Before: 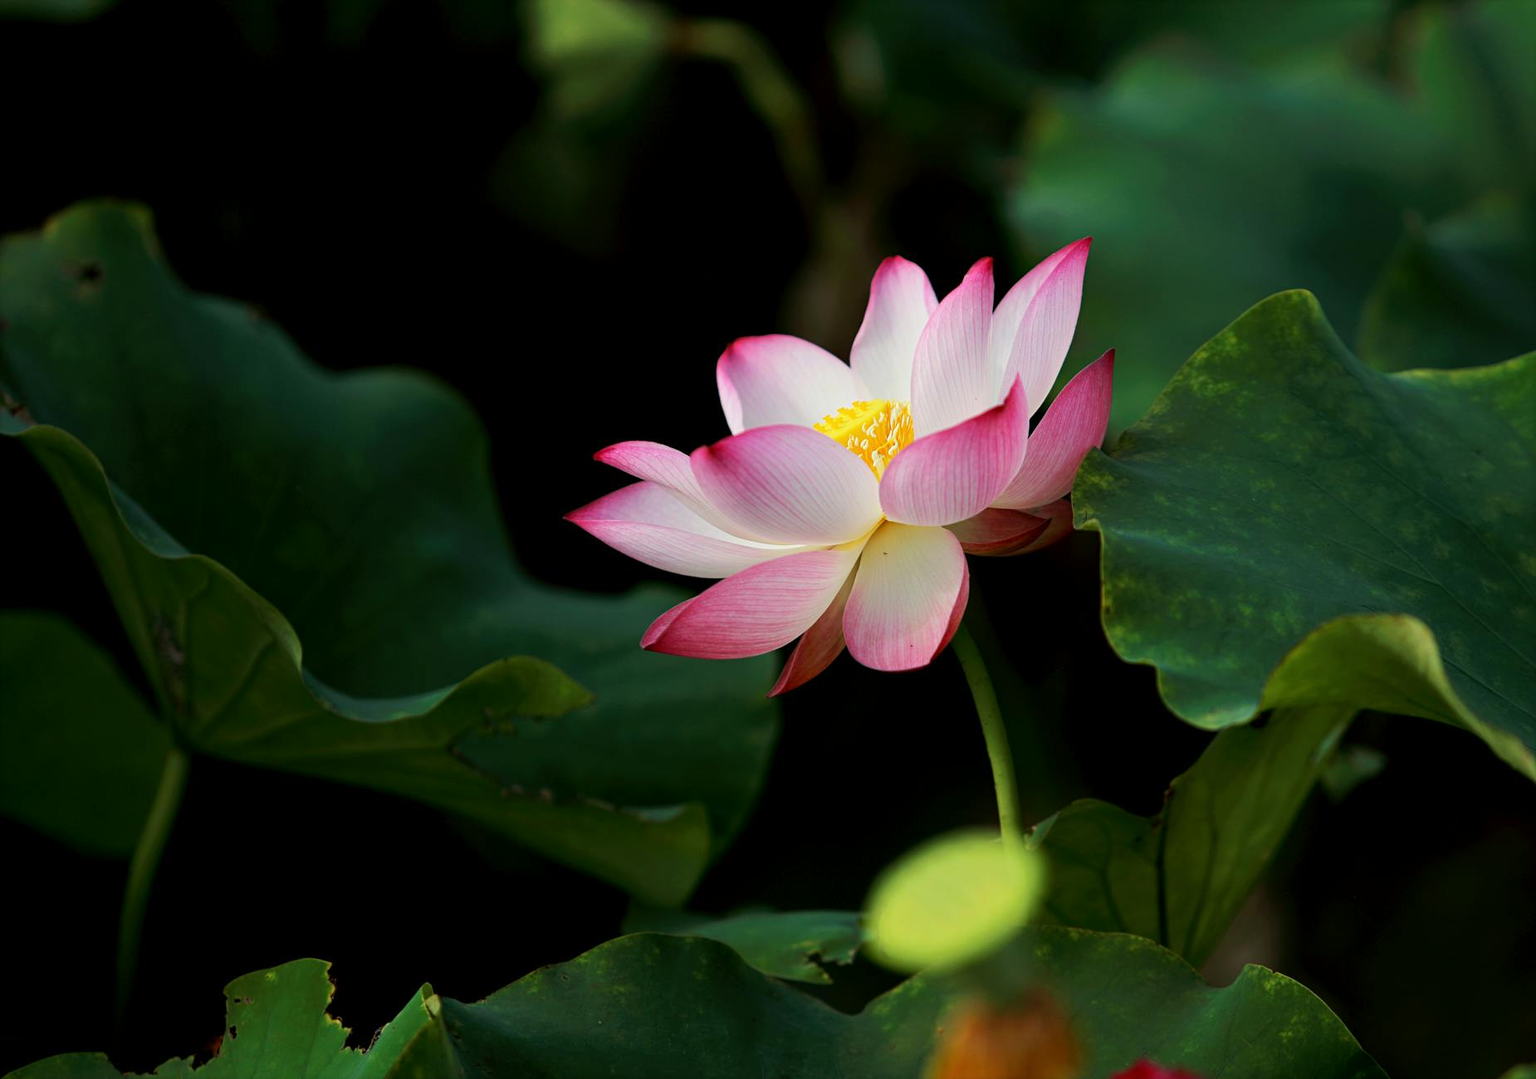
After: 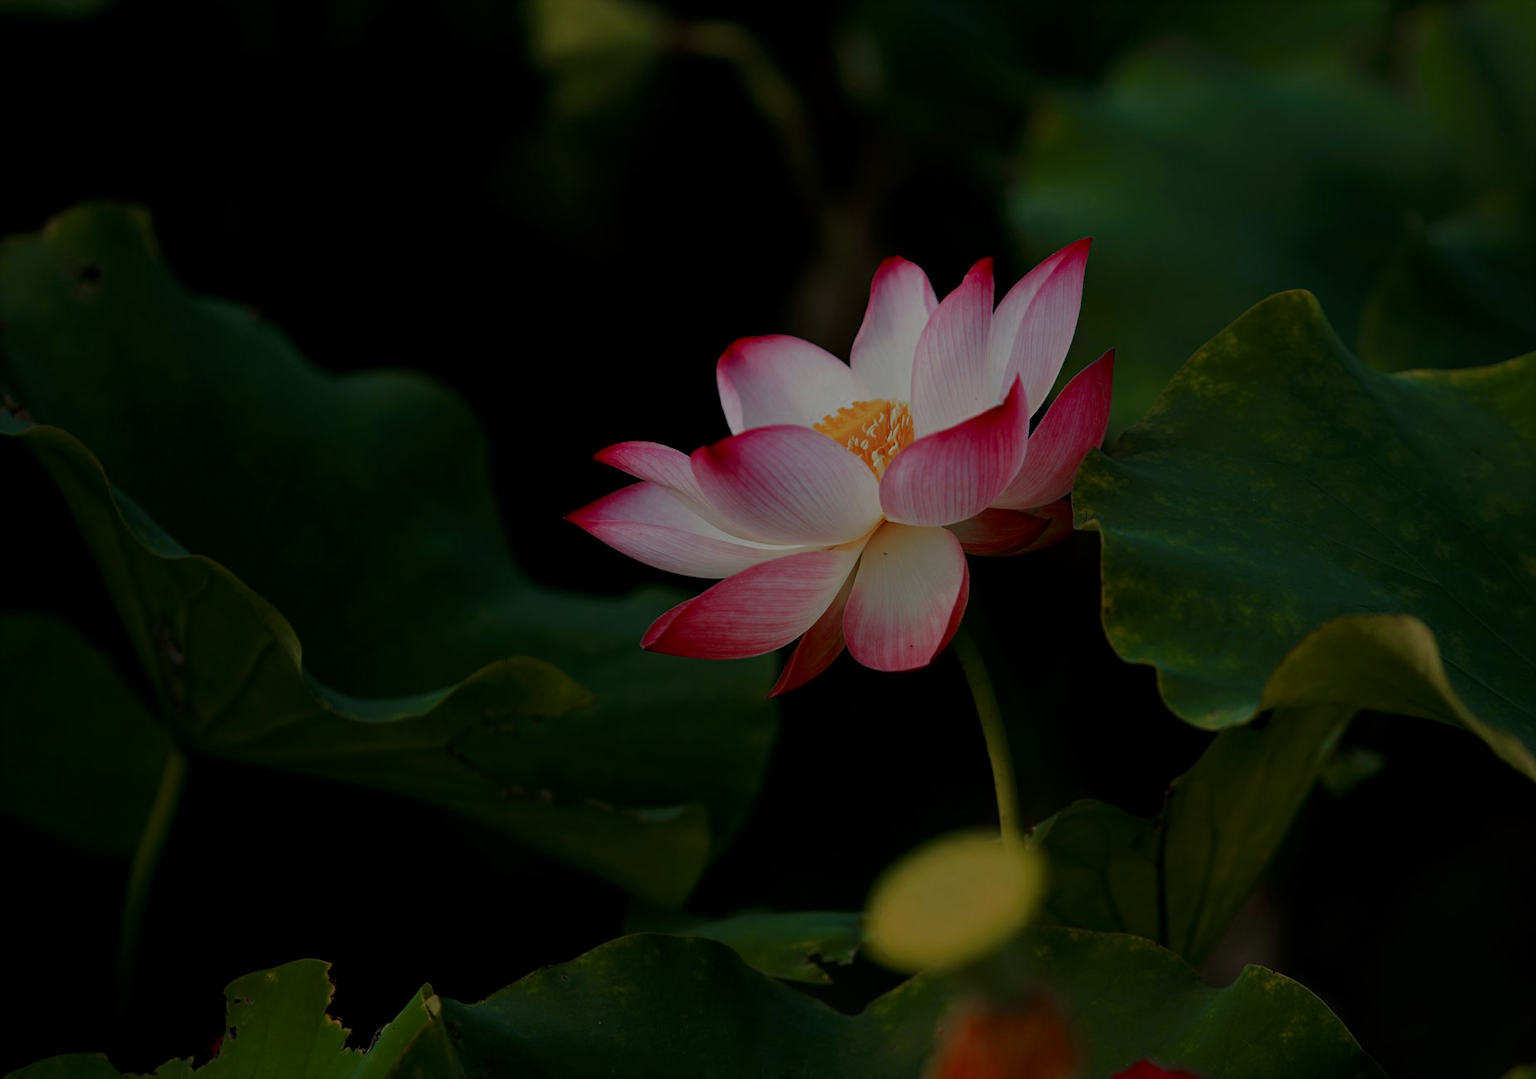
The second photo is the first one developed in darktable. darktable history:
exposure: exposure -1.468 EV, compensate highlight preservation false
color zones: curves: ch0 [(0, 0.299) (0.25, 0.383) (0.456, 0.352) (0.736, 0.571)]; ch1 [(0, 0.63) (0.151, 0.568) (0.254, 0.416) (0.47, 0.558) (0.732, 0.37) (0.909, 0.492)]; ch2 [(0.004, 0.604) (0.158, 0.443) (0.257, 0.403) (0.761, 0.468)]
